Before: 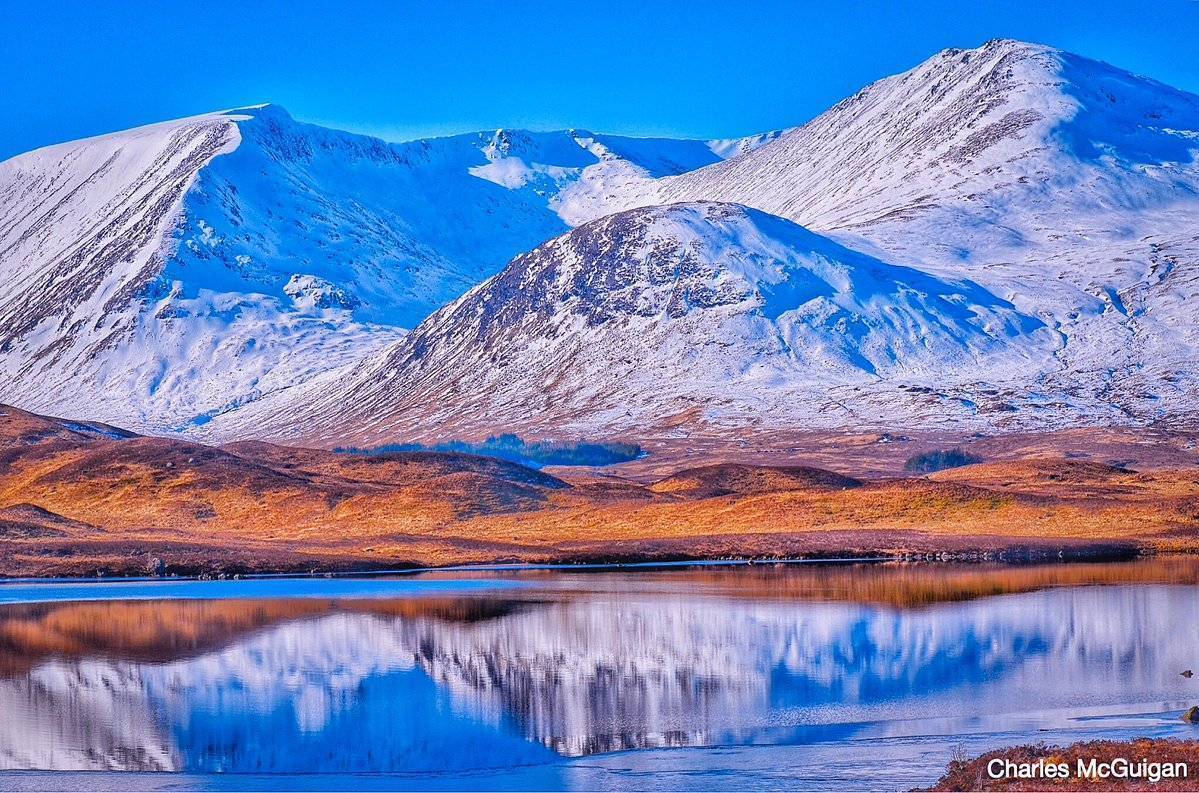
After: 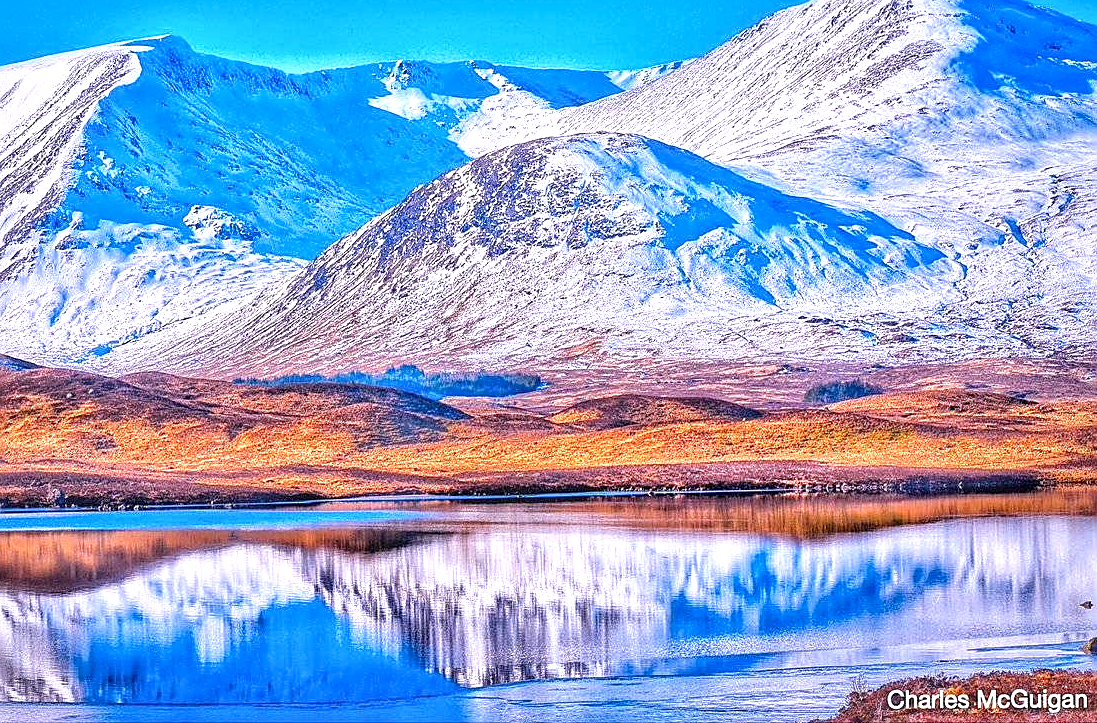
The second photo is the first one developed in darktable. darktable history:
local contrast: detail 130%
sharpen: on, module defaults
exposure: exposure 0.782 EV, compensate highlight preservation false
crop and rotate: left 8.461%, top 8.786%
